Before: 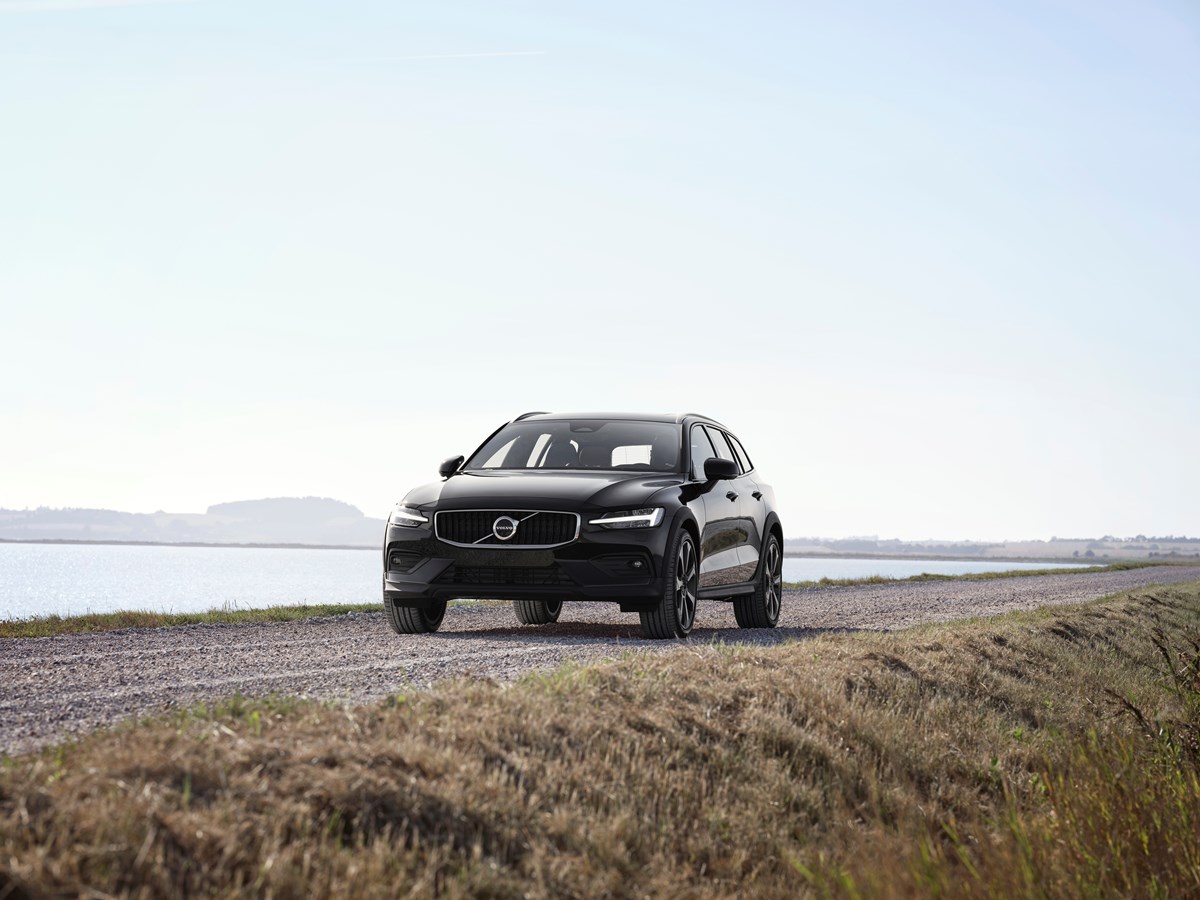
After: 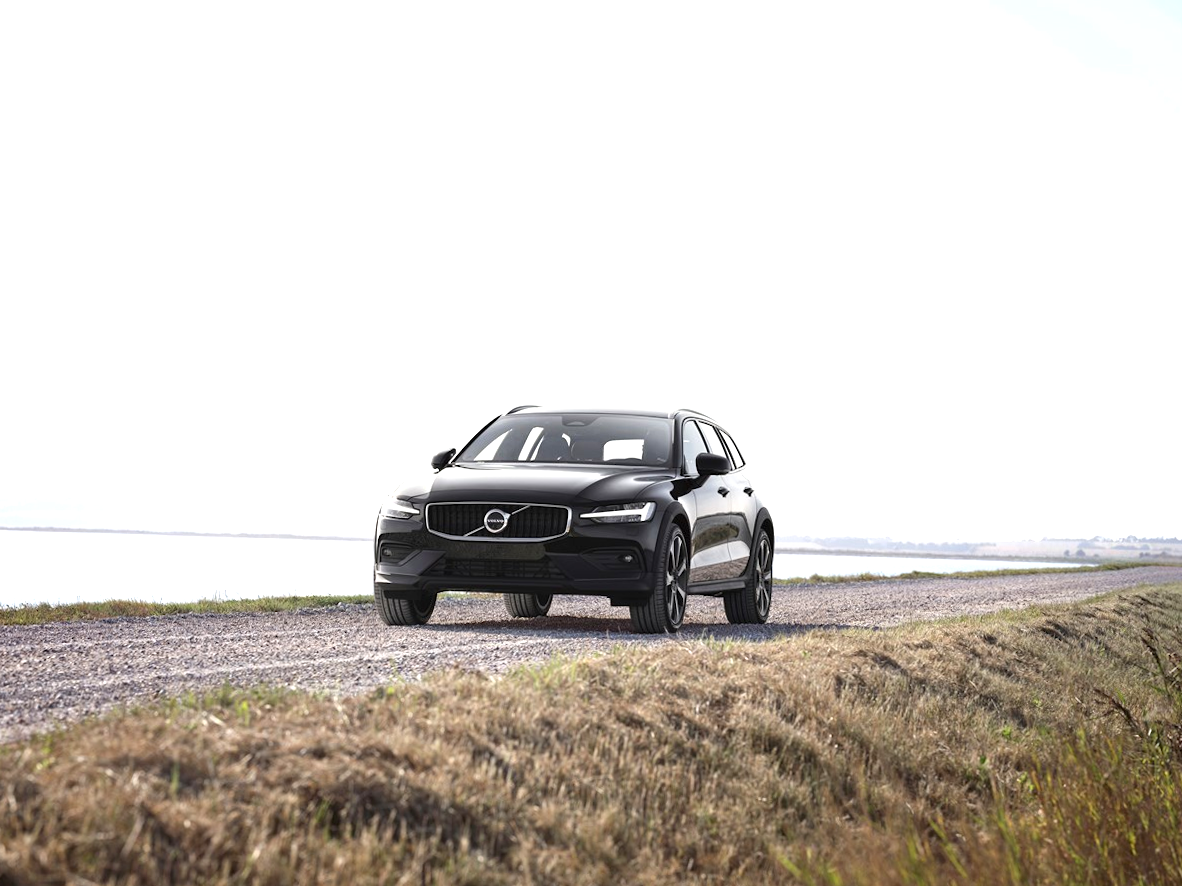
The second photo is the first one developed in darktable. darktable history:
exposure: black level correction 0, exposure 0.698 EV, compensate highlight preservation false
crop and rotate: angle -0.649°
